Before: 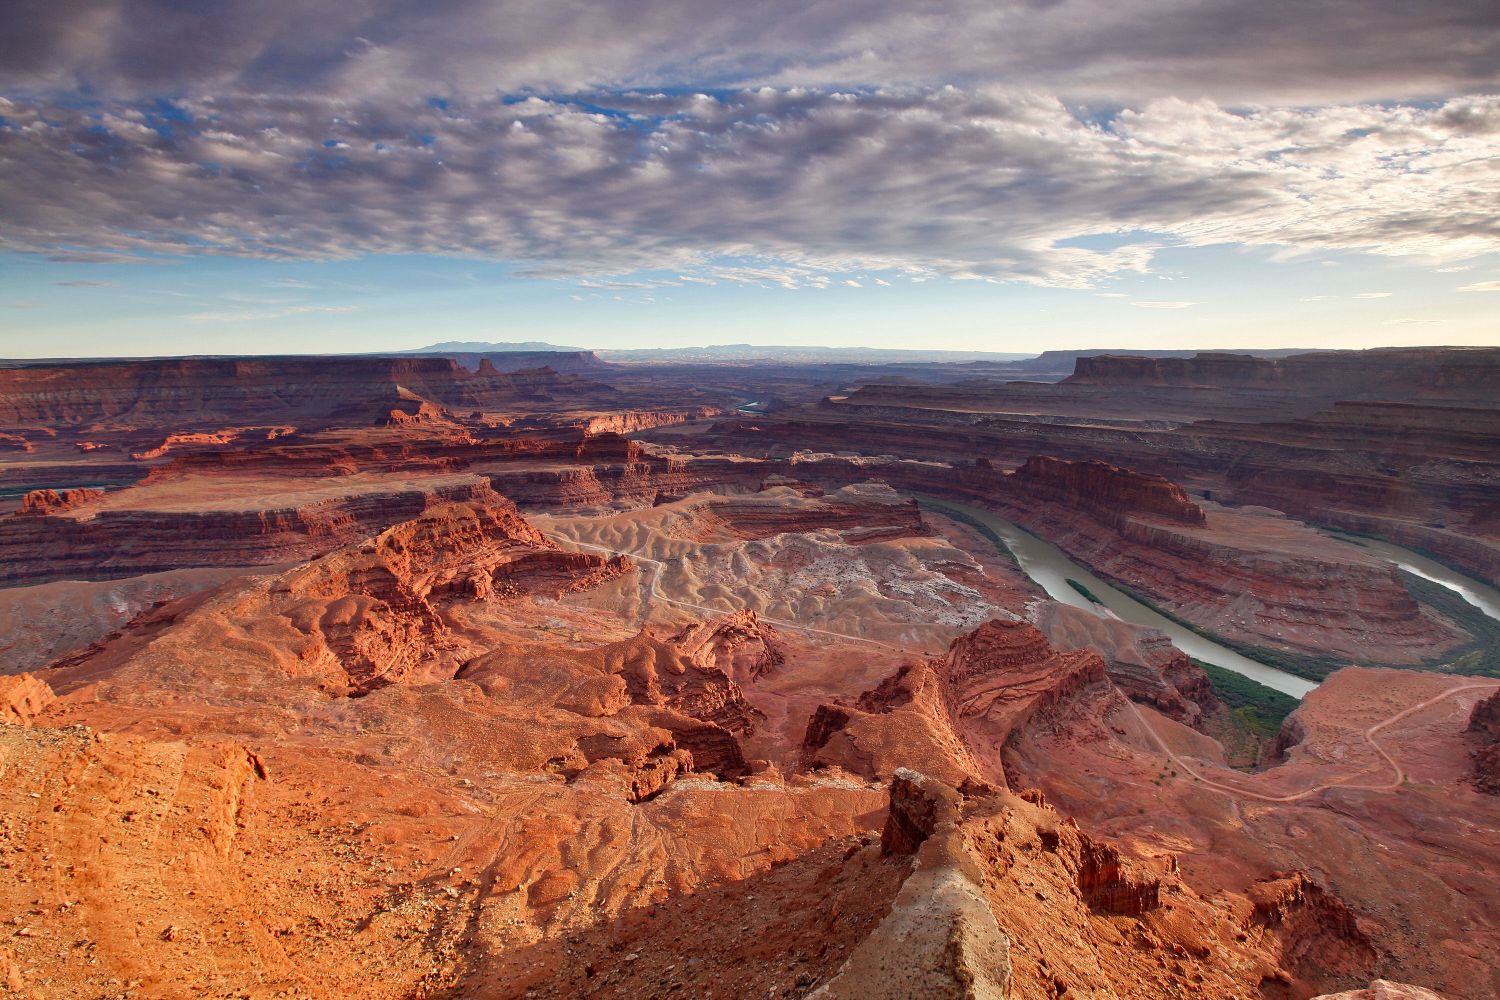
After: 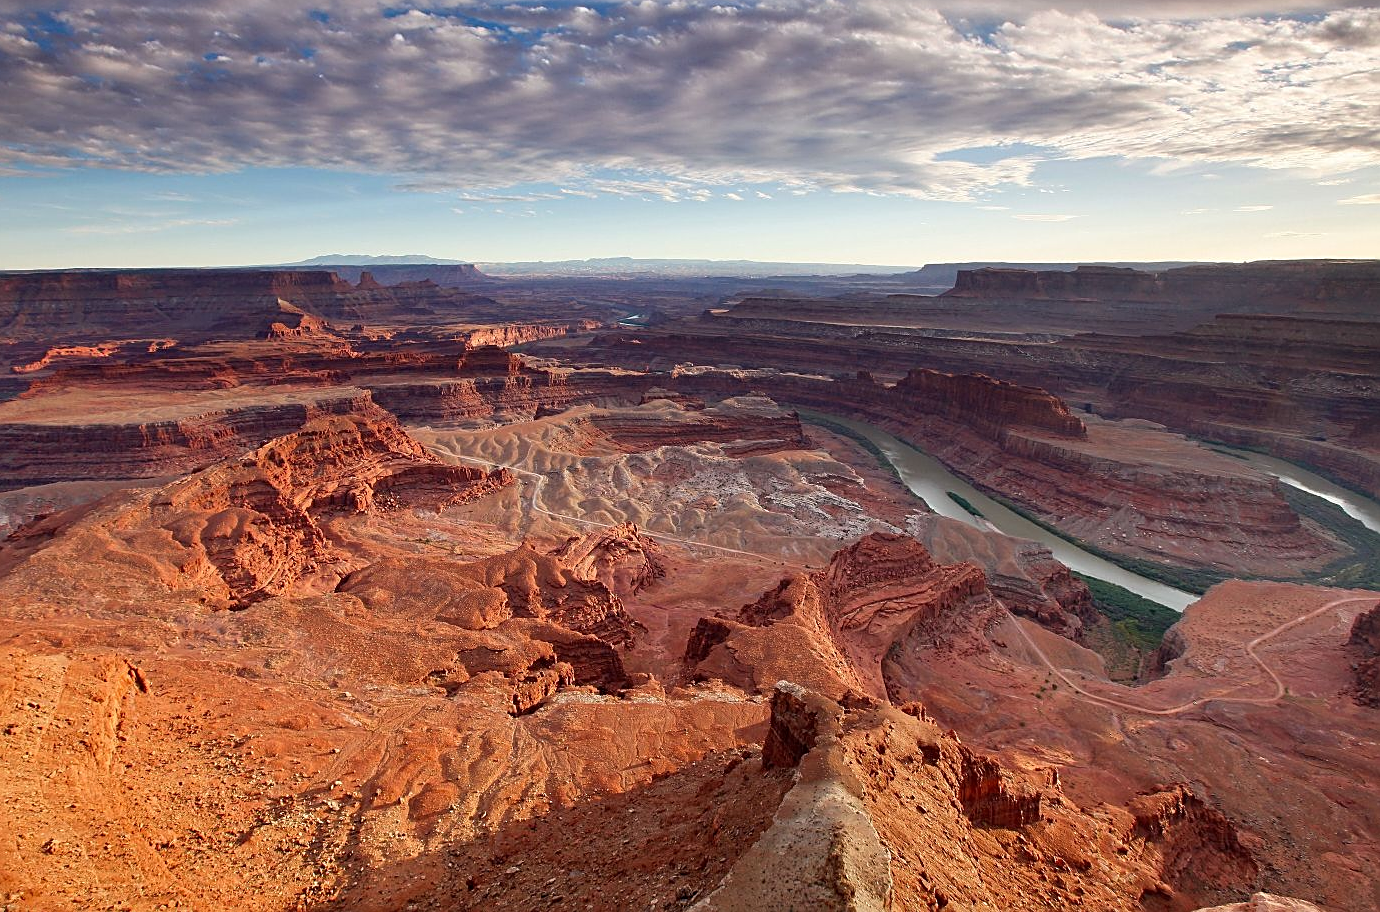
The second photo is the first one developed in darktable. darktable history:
crop and rotate: left 7.96%, top 8.767%
sharpen: on, module defaults
